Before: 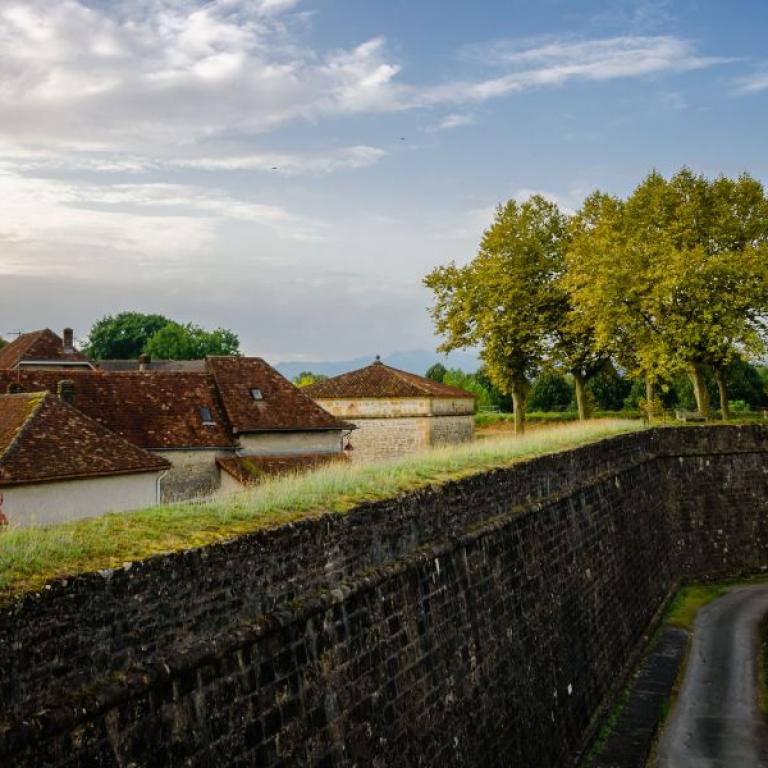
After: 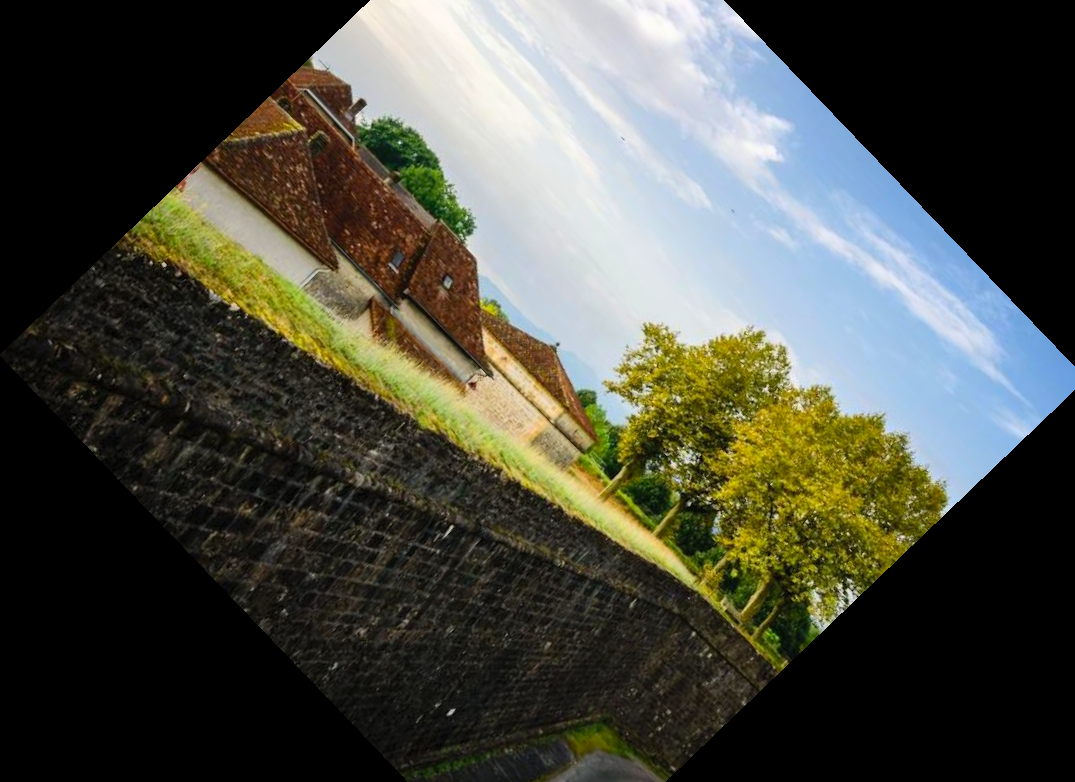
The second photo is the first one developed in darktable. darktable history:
contrast brightness saturation: contrast 0.2, brightness 0.16, saturation 0.22
crop and rotate: angle -46.26°, top 16.234%, right 0.912%, bottom 11.704%
